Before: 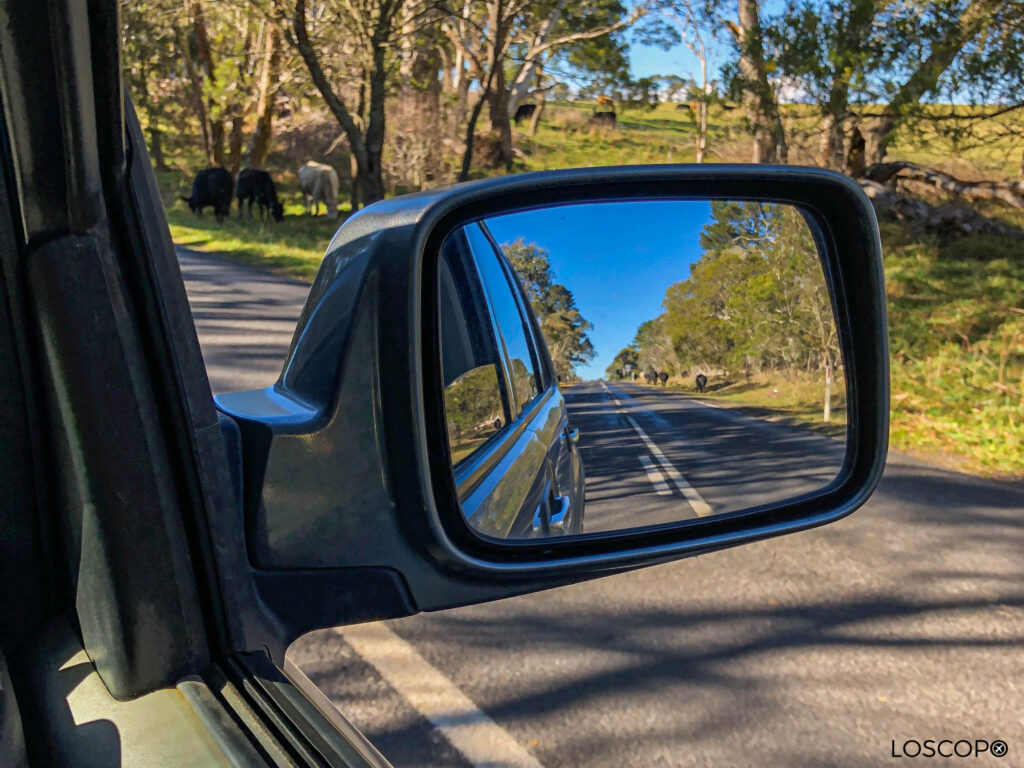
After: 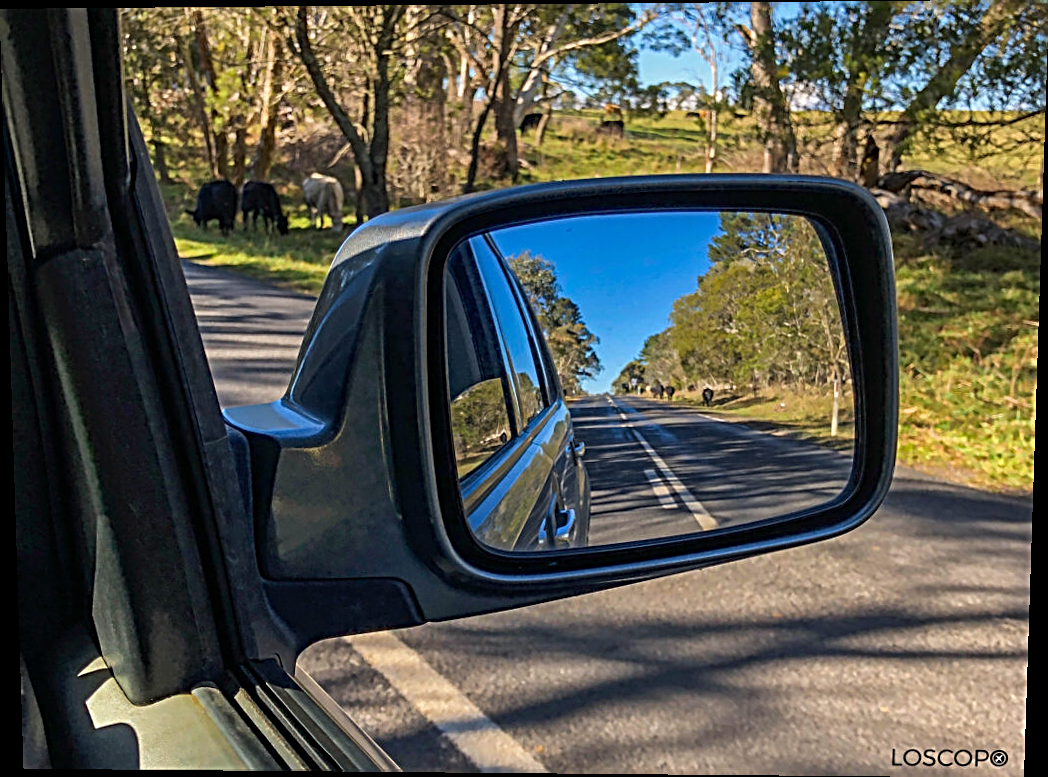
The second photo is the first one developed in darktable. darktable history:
sharpen: radius 3.025, amount 0.757
tone equalizer: on, module defaults
rotate and perspective: lens shift (vertical) 0.048, lens shift (horizontal) -0.024, automatic cropping off
